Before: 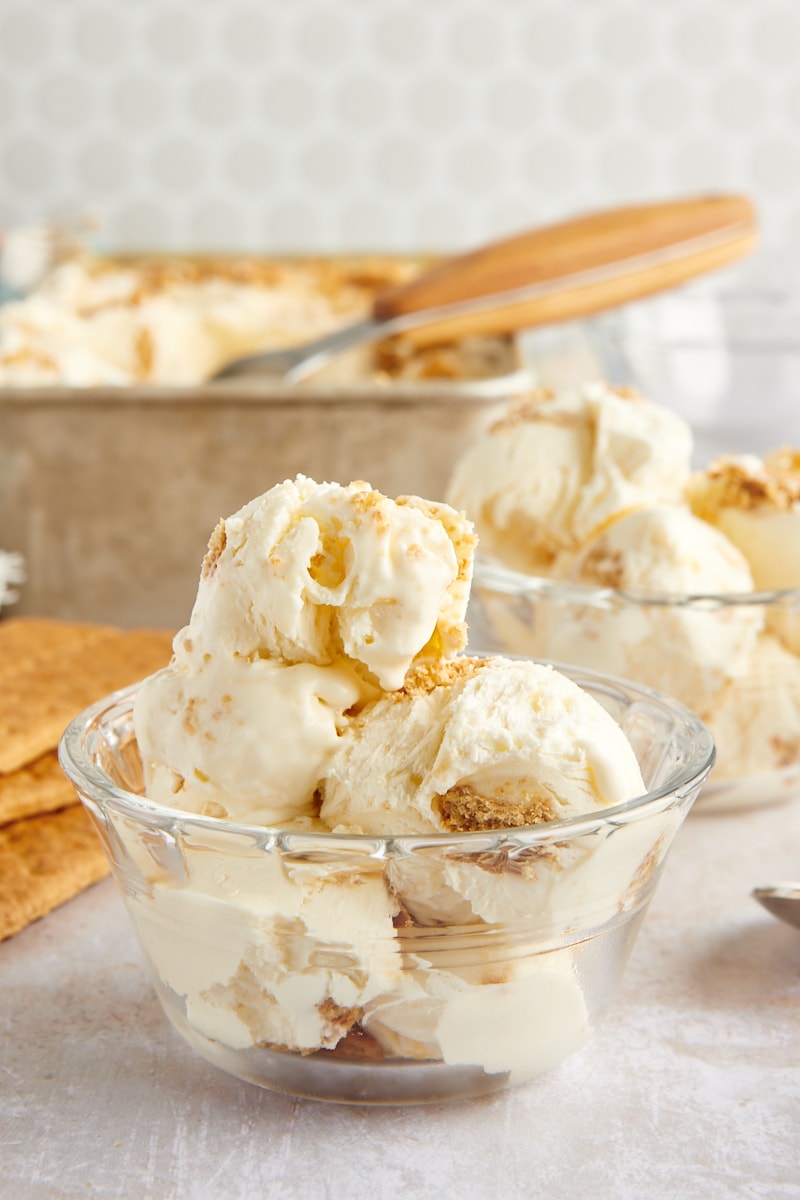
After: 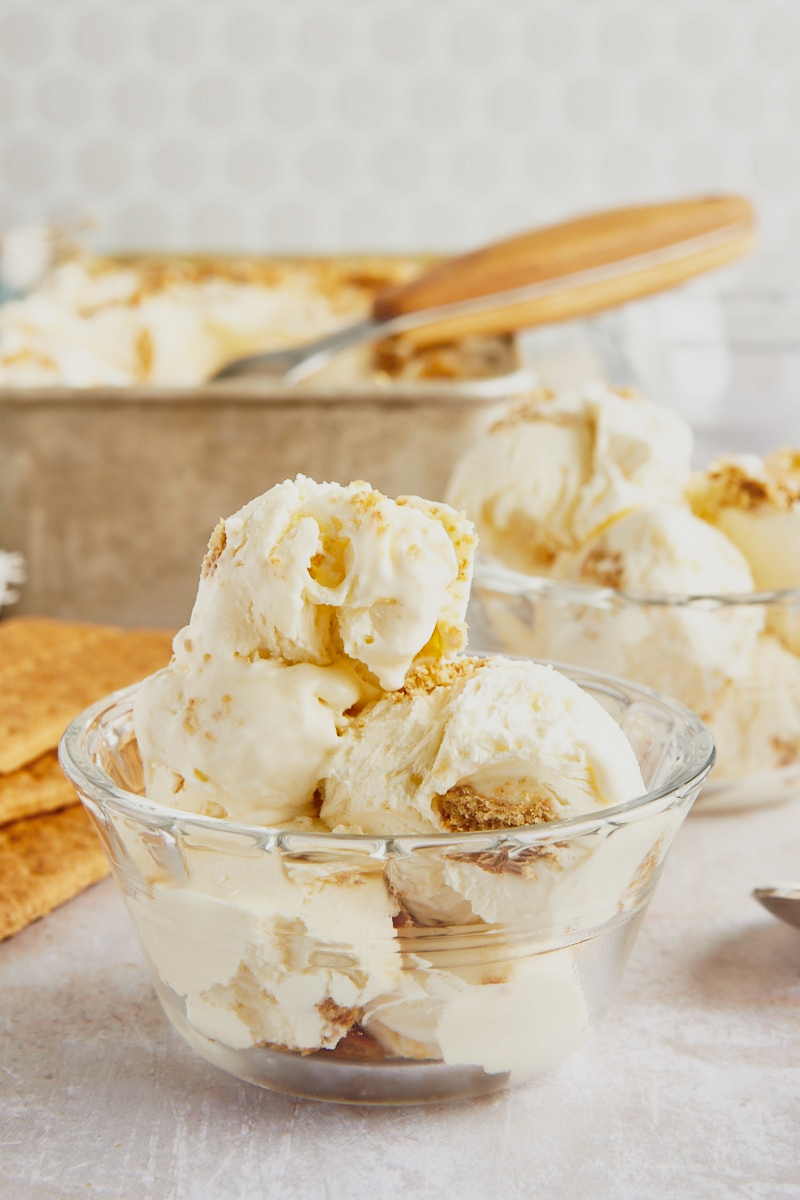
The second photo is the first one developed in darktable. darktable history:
base curve: curves: ch0 [(0, 0) (0.088, 0.125) (0.176, 0.251) (0.354, 0.501) (0.613, 0.749) (1, 0.877)], preserve colors none
exposure: exposure -0.426 EV, compensate highlight preservation false
shadows and highlights: shadows 37.67, highlights -27.93, highlights color adjustment 0.726%, soften with gaussian
